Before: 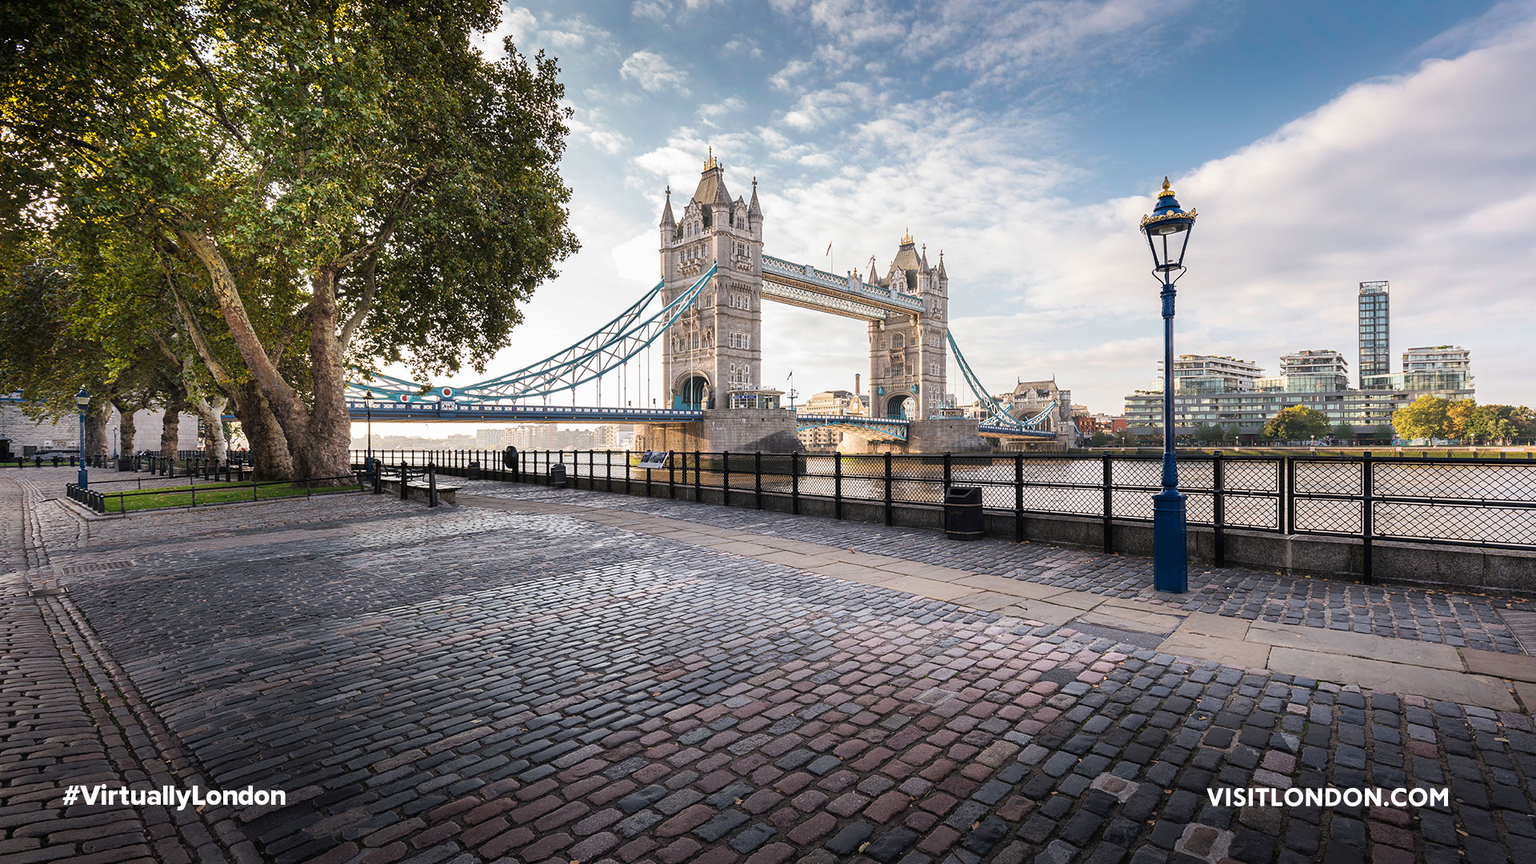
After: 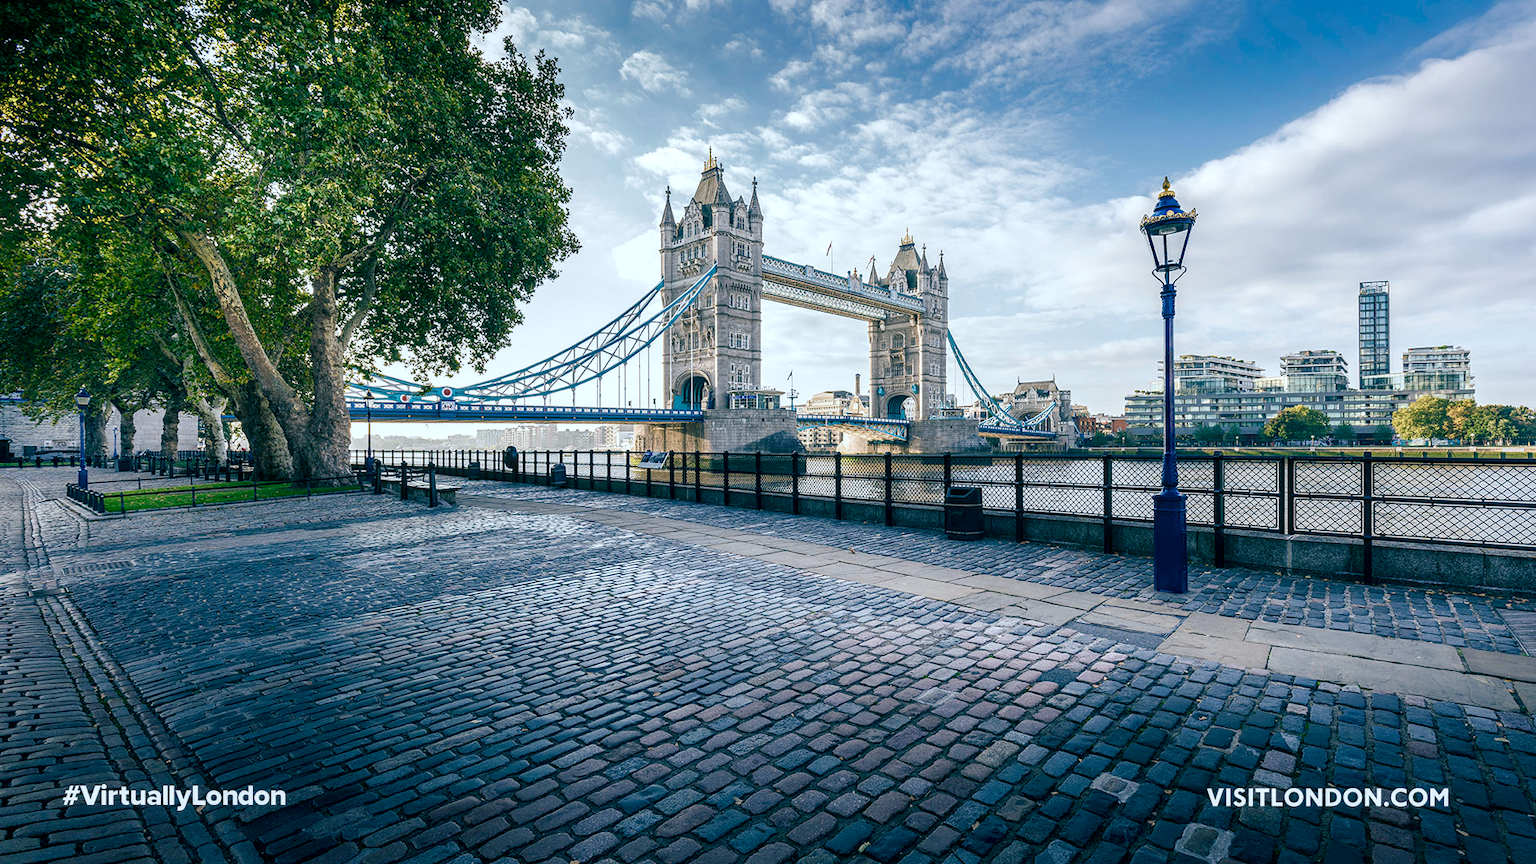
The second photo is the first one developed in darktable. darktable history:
color balance rgb: shadows lift › luminance -29.161%, shadows lift › chroma 10.273%, shadows lift › hue 230.36°, perceptual saturation grading › global saturation 20%, perceptual saturation grading › highlights -50.35%, perceptual saturation grading › shadows 30.948%, global vibrance 11.181%
local contrast: on, module defaults
color calibration: illuminant Planckian (black body), x 0.368, y 0.36, temperature 4276.32 K
